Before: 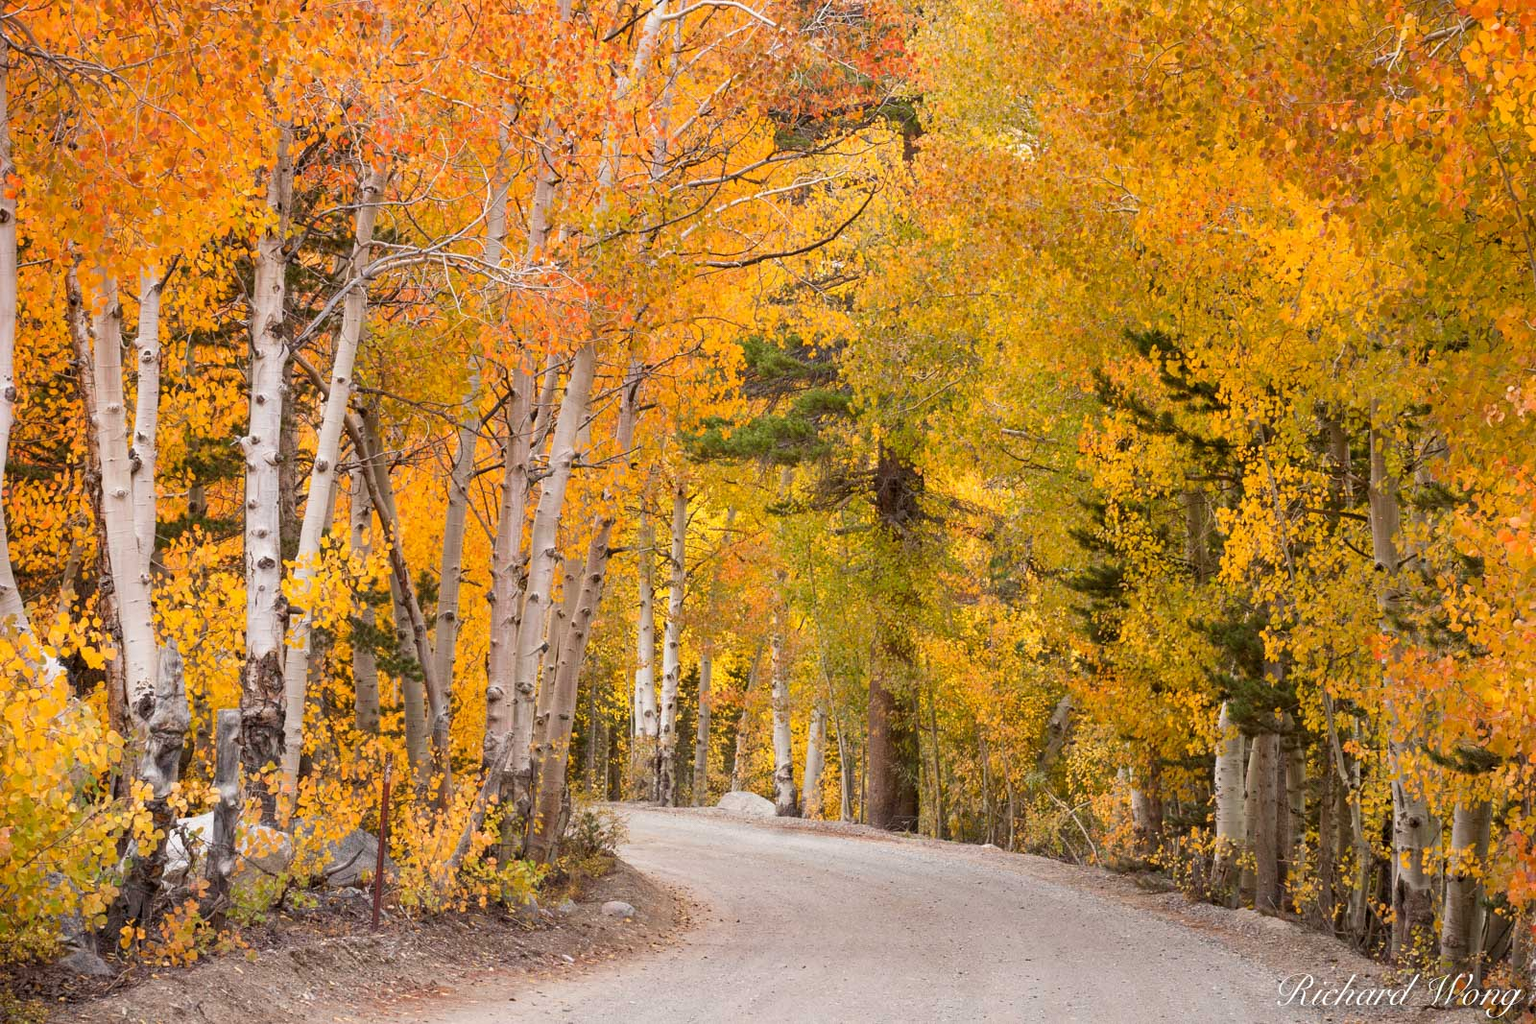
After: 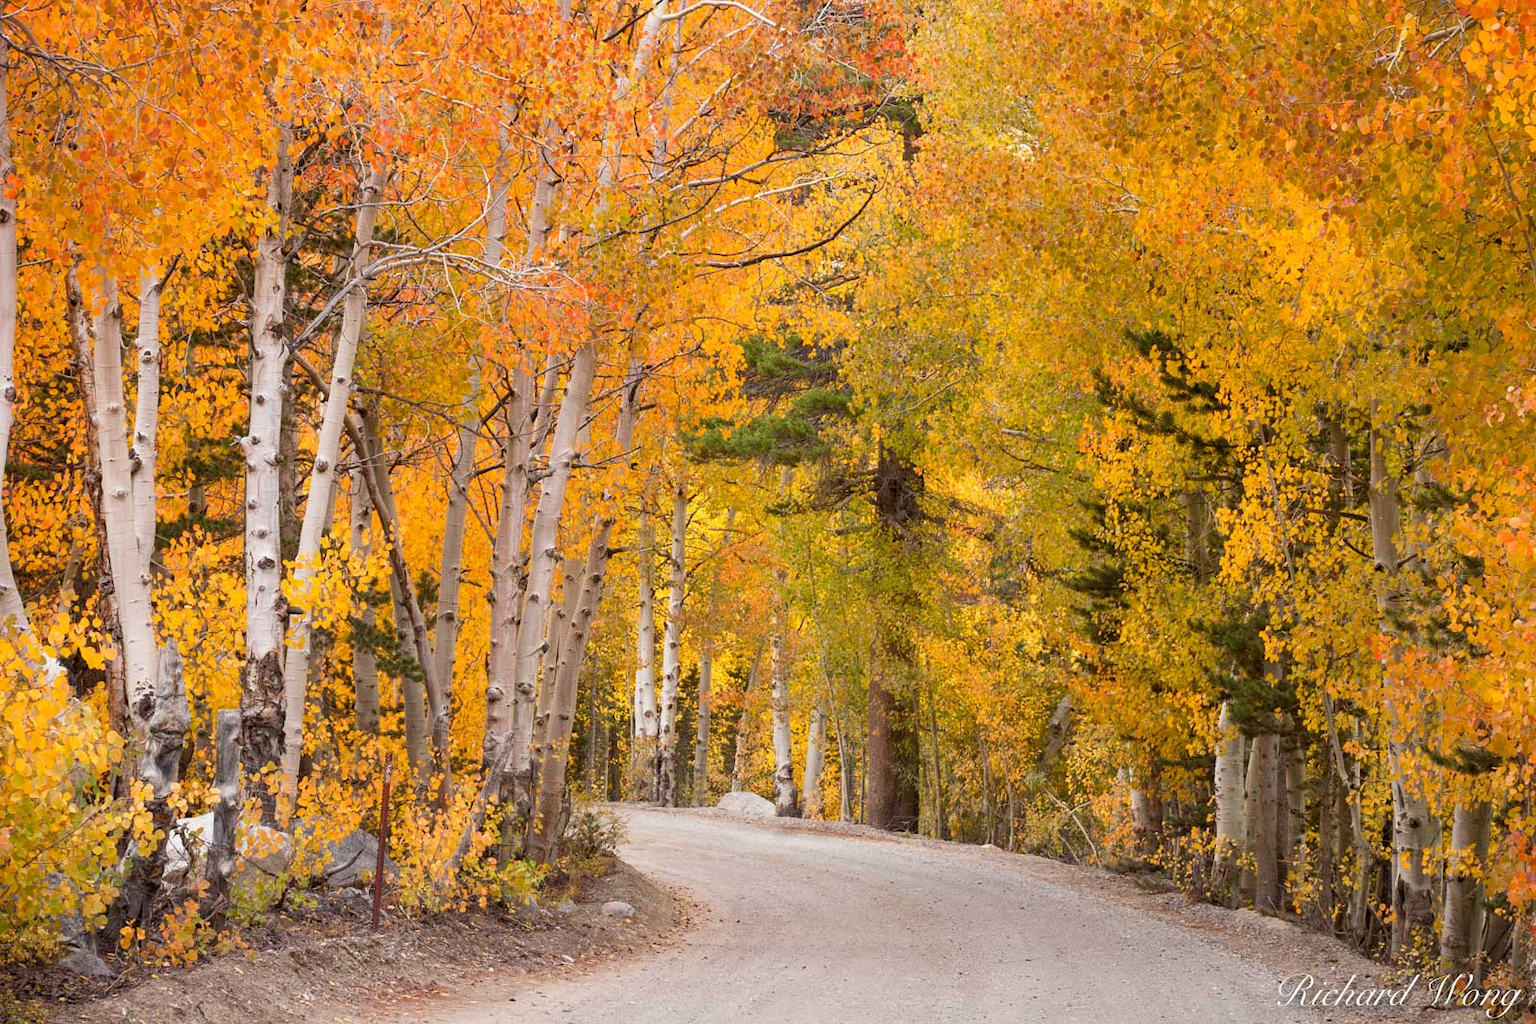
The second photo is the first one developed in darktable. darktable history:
tone equalizer: -7 EV 0.136 EV
